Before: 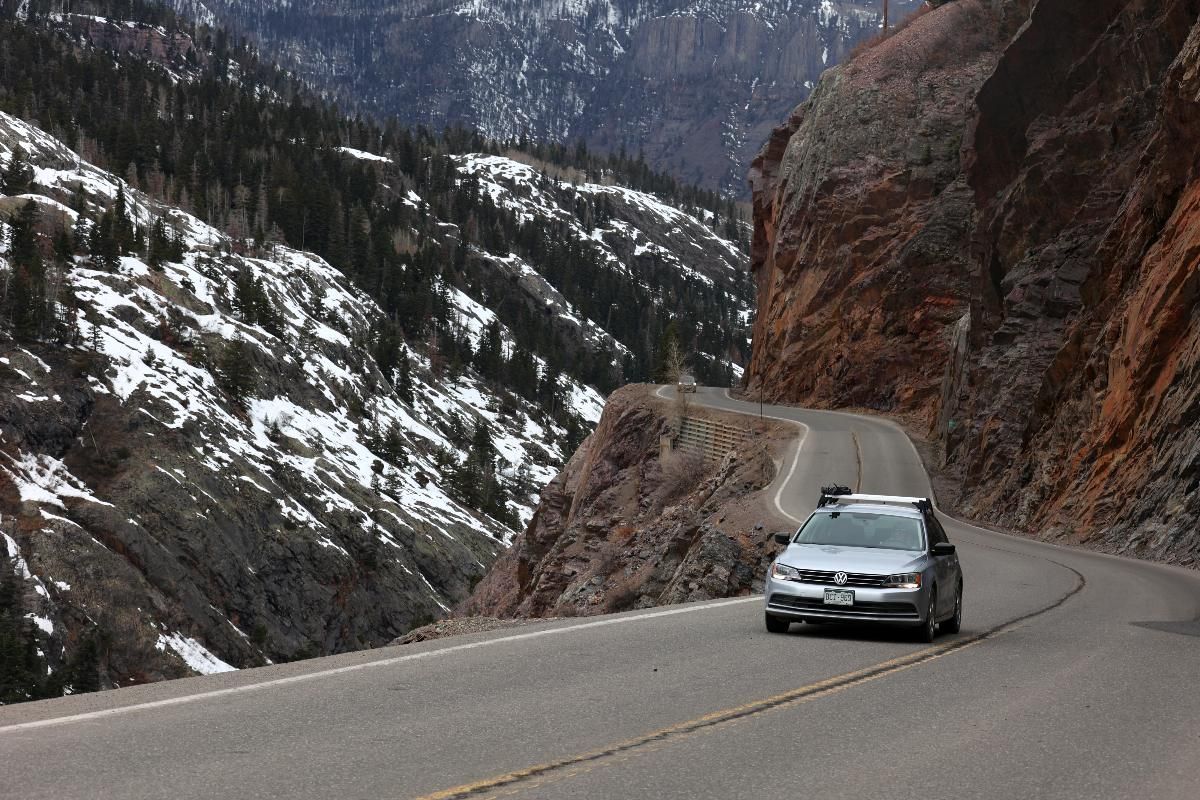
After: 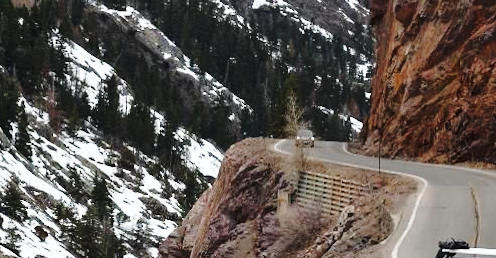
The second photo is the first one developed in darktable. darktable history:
rotate and perspective: lens shift (vertical) 0.048, lens shift (horizontal) -0.024, automatic cropping off
base curve: curves: ch0 [(0, 0) (0.028, 0.03) (0.121, 0.232) (0.46, 0.748) (0.859, 0.968) (1, 1)], preserve colors none
crop: left 31.751%, top 32.172%, right 27.8%, bottom 35.83%
exposure: exposure 0 EV, compensate highlight preservation false
